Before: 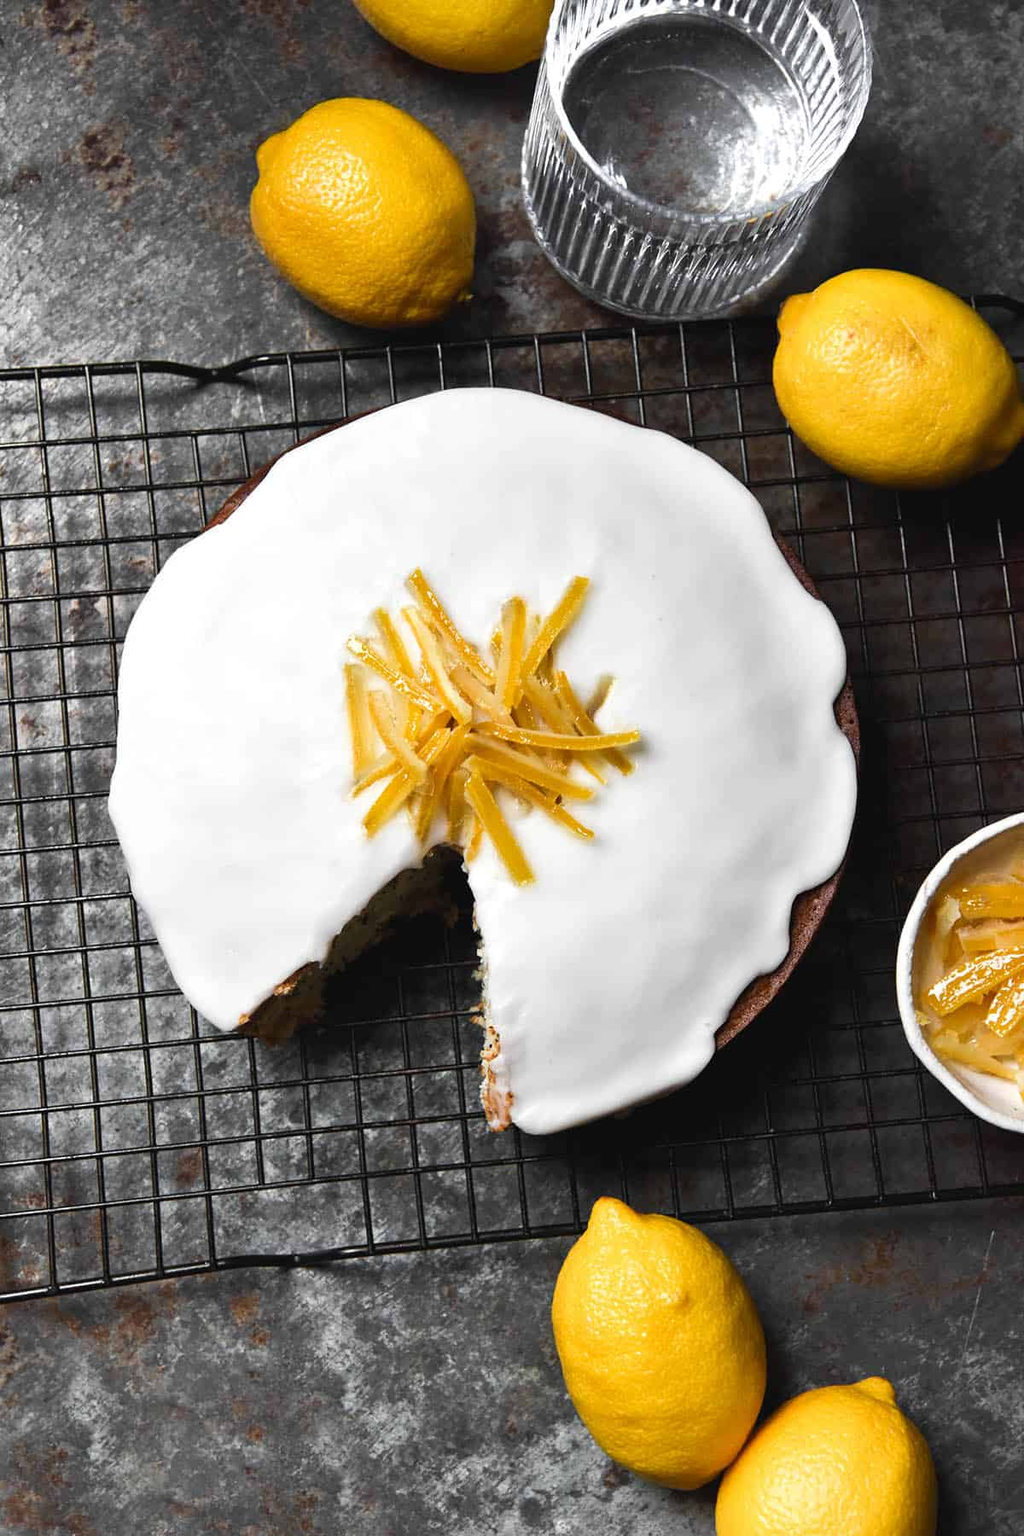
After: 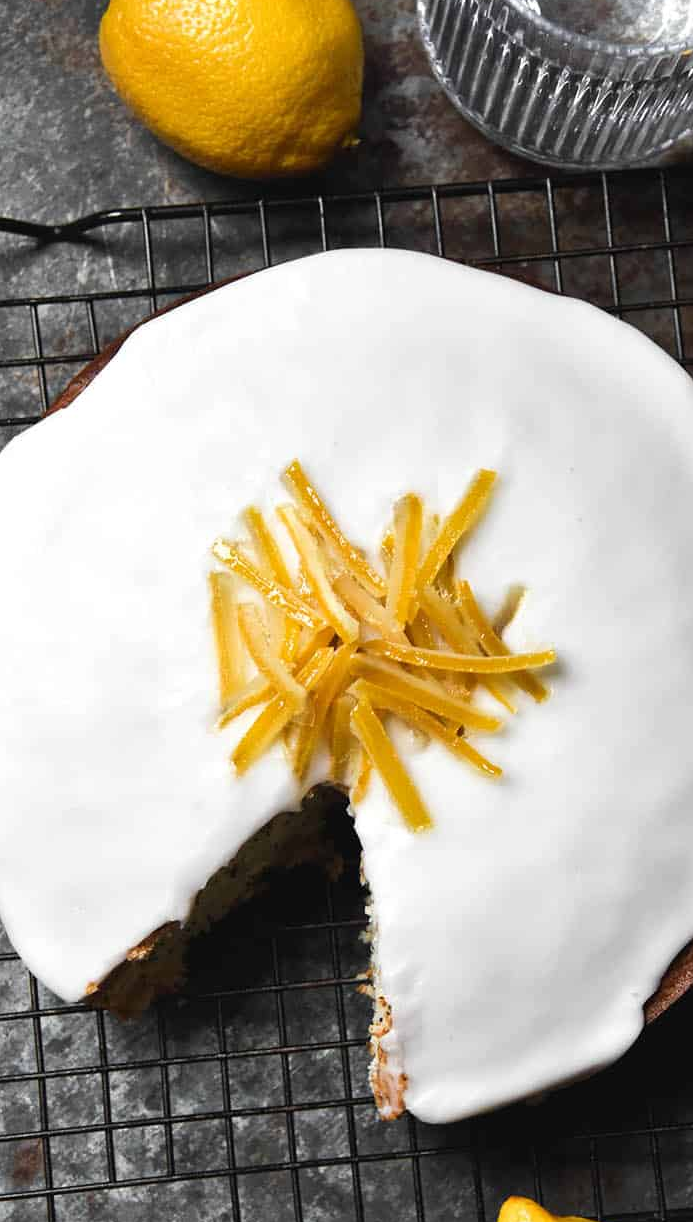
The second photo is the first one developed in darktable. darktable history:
crop: left 16.18%, top 11.47%, right 26.023%, bottom 20.623%
